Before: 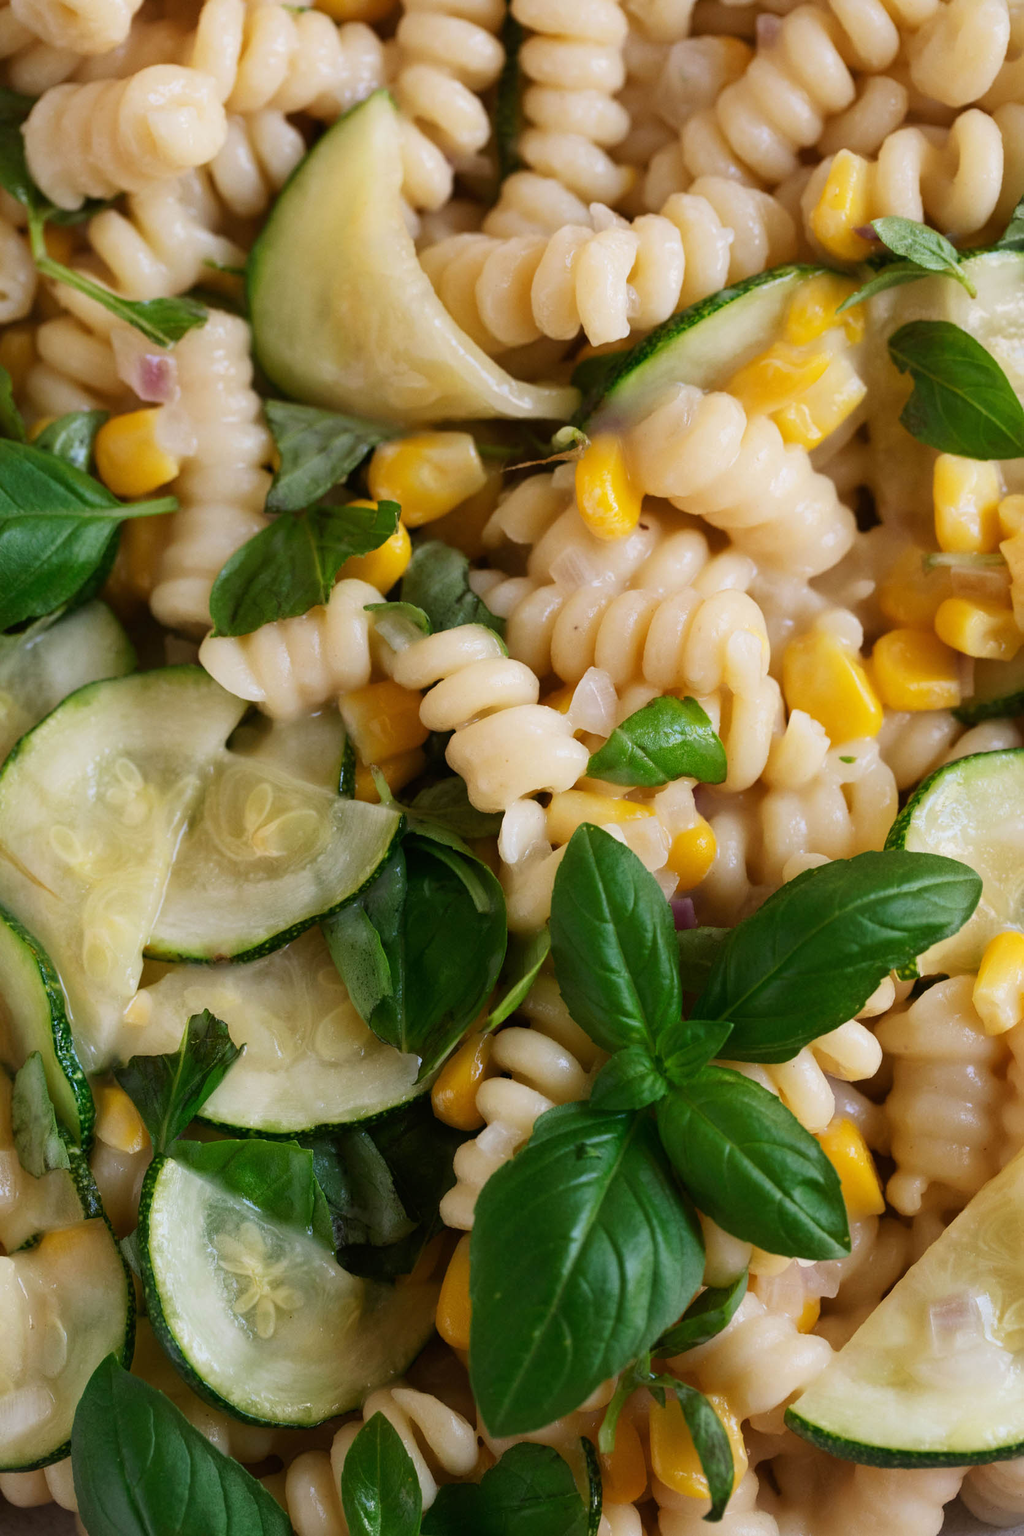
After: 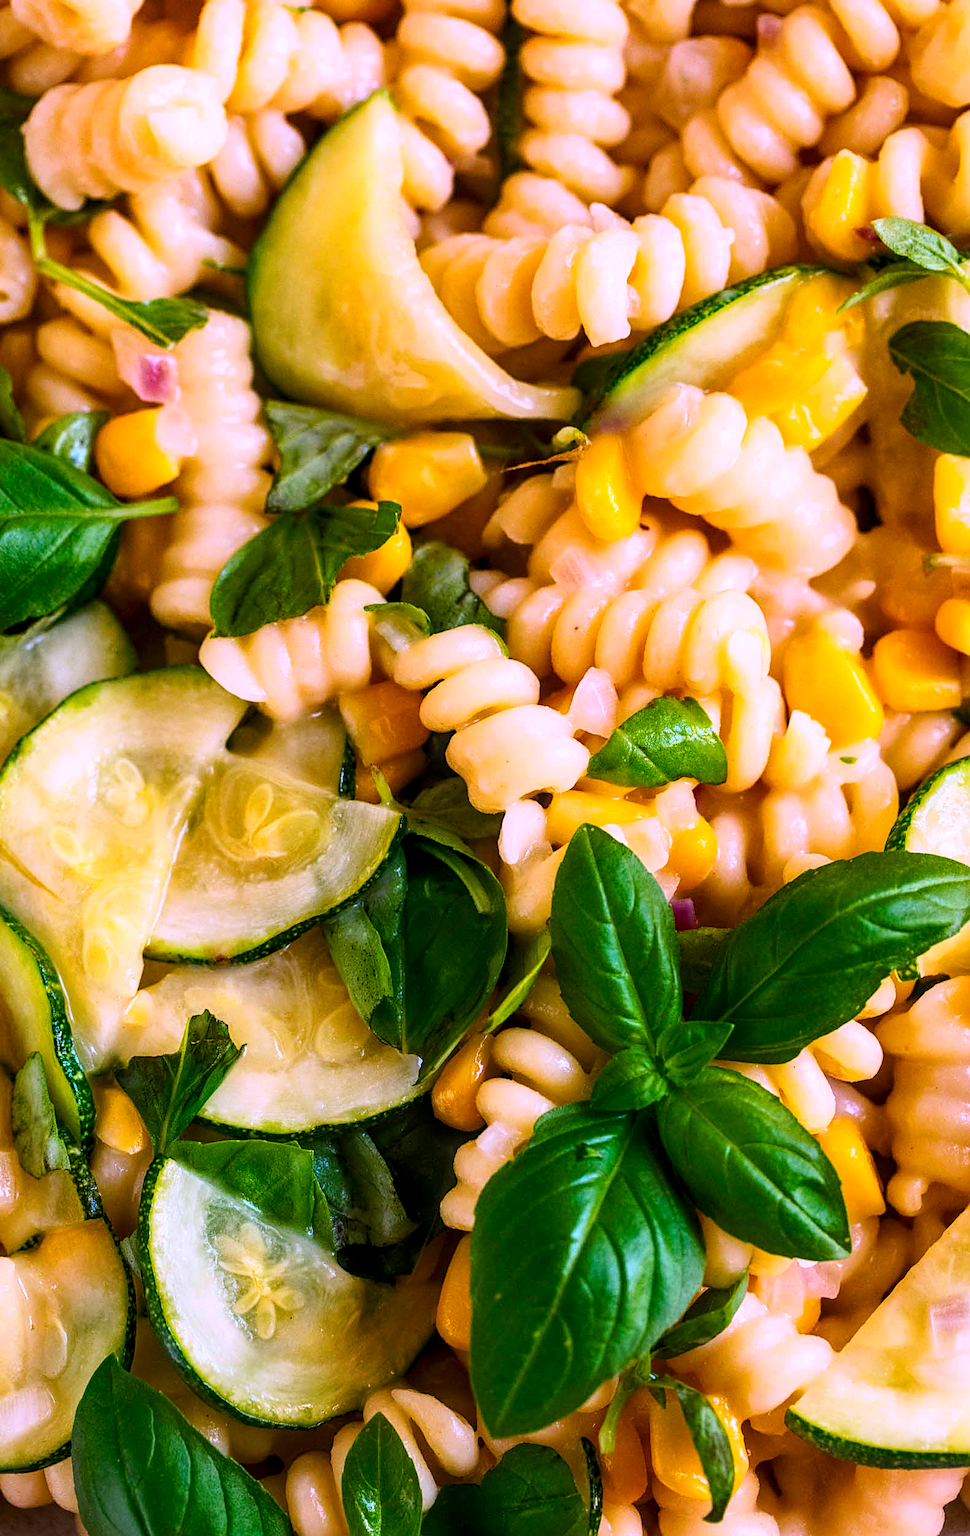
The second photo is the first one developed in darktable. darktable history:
sharpen: on, module defaults
crop and rotate: left 0%, right 5.235%
contrast brightness saturation: contrast 0.201, brightness 0.161, saturation 0.228
local contrast: detail 144%
color balance rgb: perceptual saturation grading › global saturation 29.498%, global vibrance 45.335%
base curve: curves: ch0 [(0, 0) (0.283, 0.295) (1, 1)], preserve colors none
color correction: highlights a* 15.23, highlights b* -25.68
